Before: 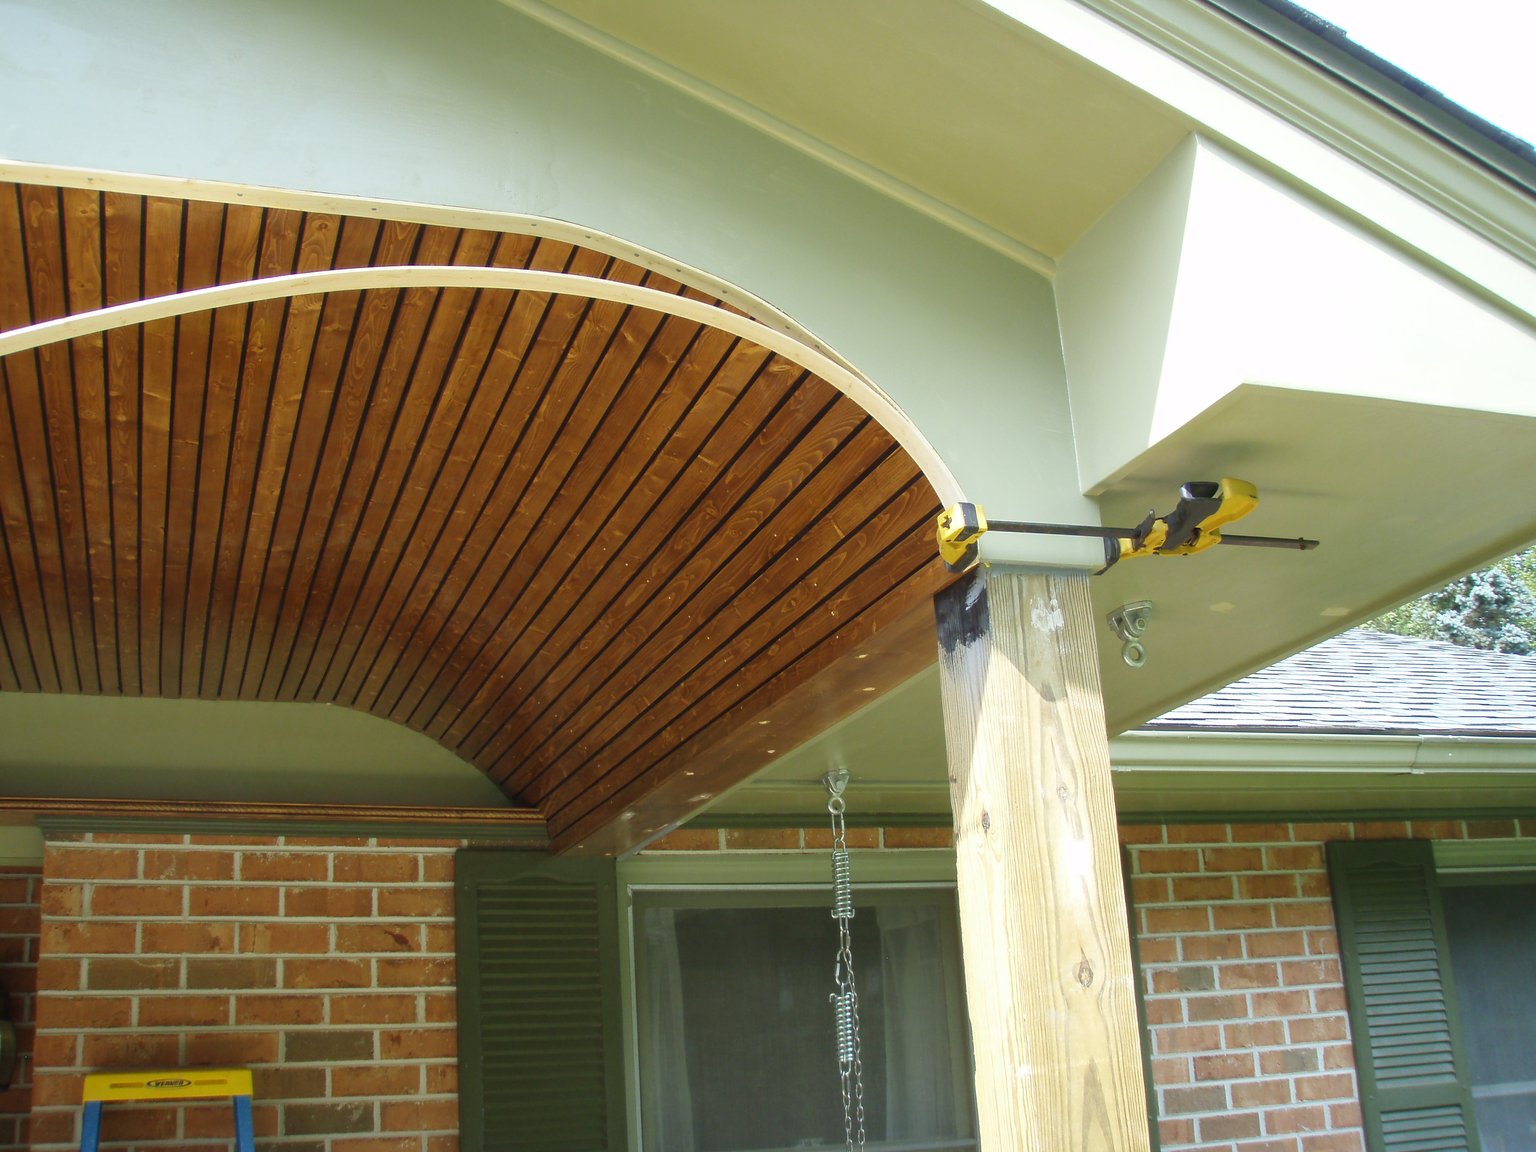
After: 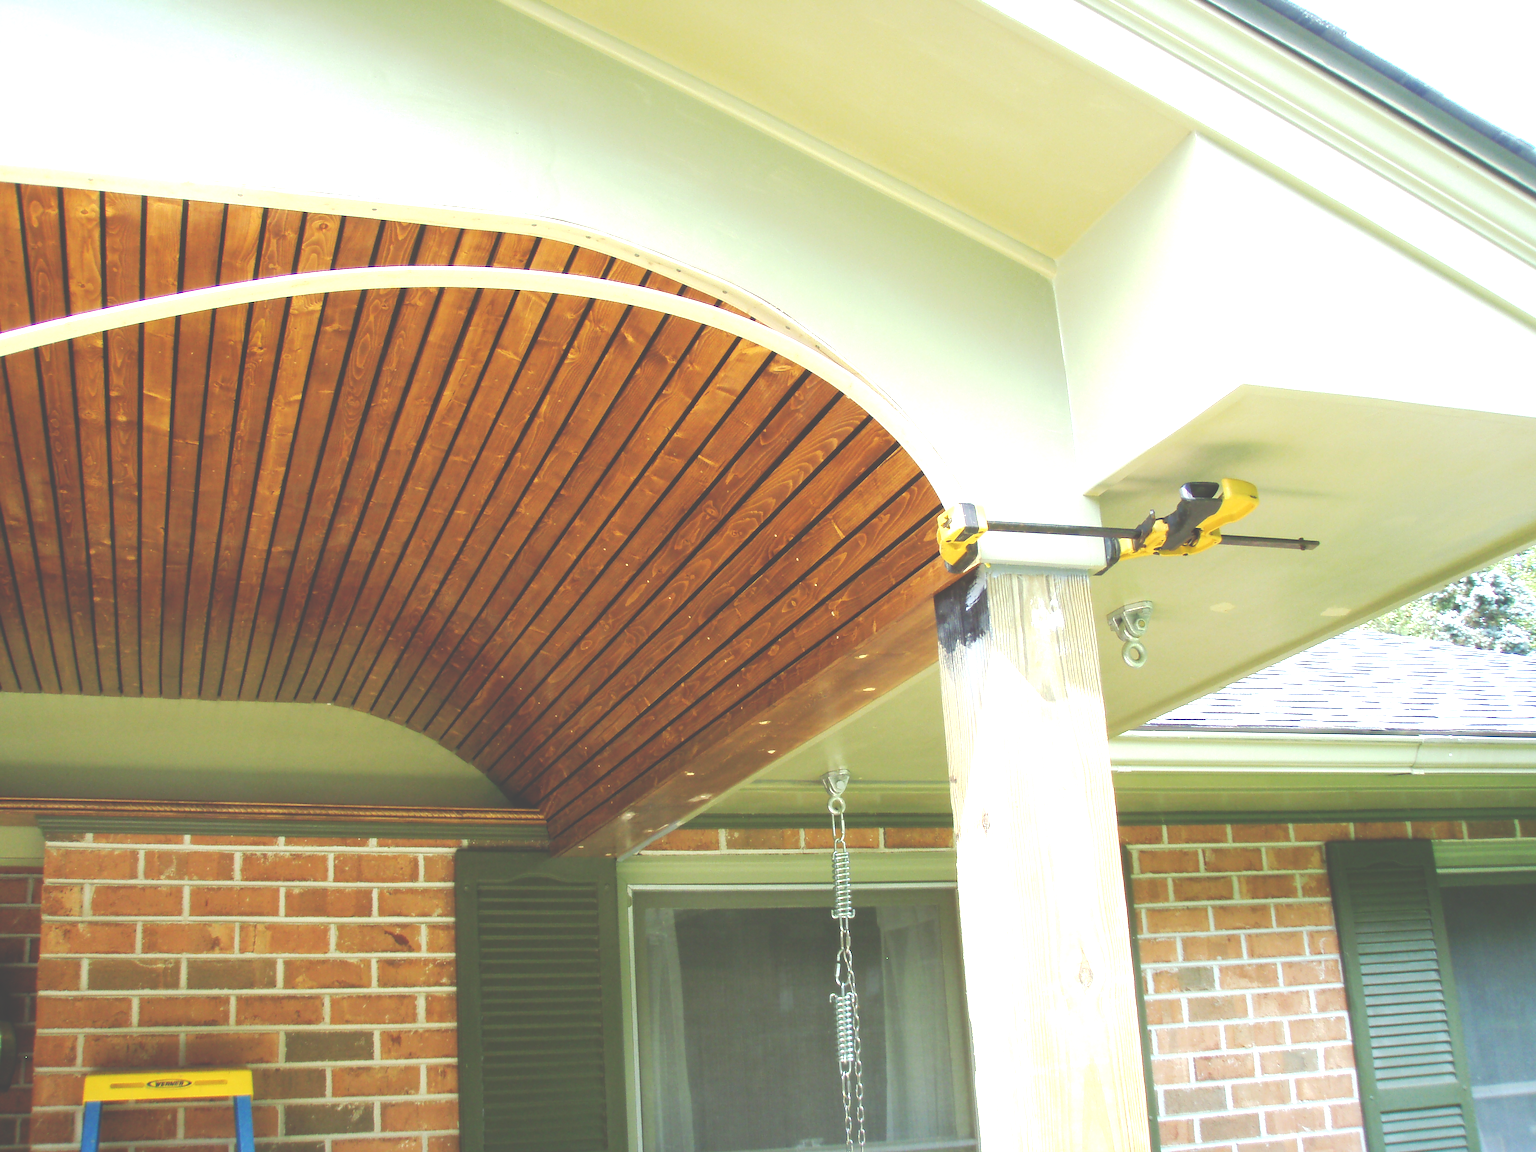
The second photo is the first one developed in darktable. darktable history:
tone curve: curves: ch0 [(0, 0) (0.003, 0.273) (0.011, 0.276) (0.025, 0.276) (0.044, 0.28) (0.069, 0.283) (0.1, 0.288) (0.136, 0.293) (0.177, 0.302) (0.224, 0.321) (0.277, 0.349) (0.335, 0.393) (0.399, 0.448) (0.468, 0.51) (0.543, 0.589) (0.623, 0.677) (0.709, 0.761) (0.801, 0.839) (0.898, 0.909) (1, 1)], preserve colors none
exposure: black level correction 0, exposure 1 EV, compensate exposure bias true, compensate highlight preservation false
